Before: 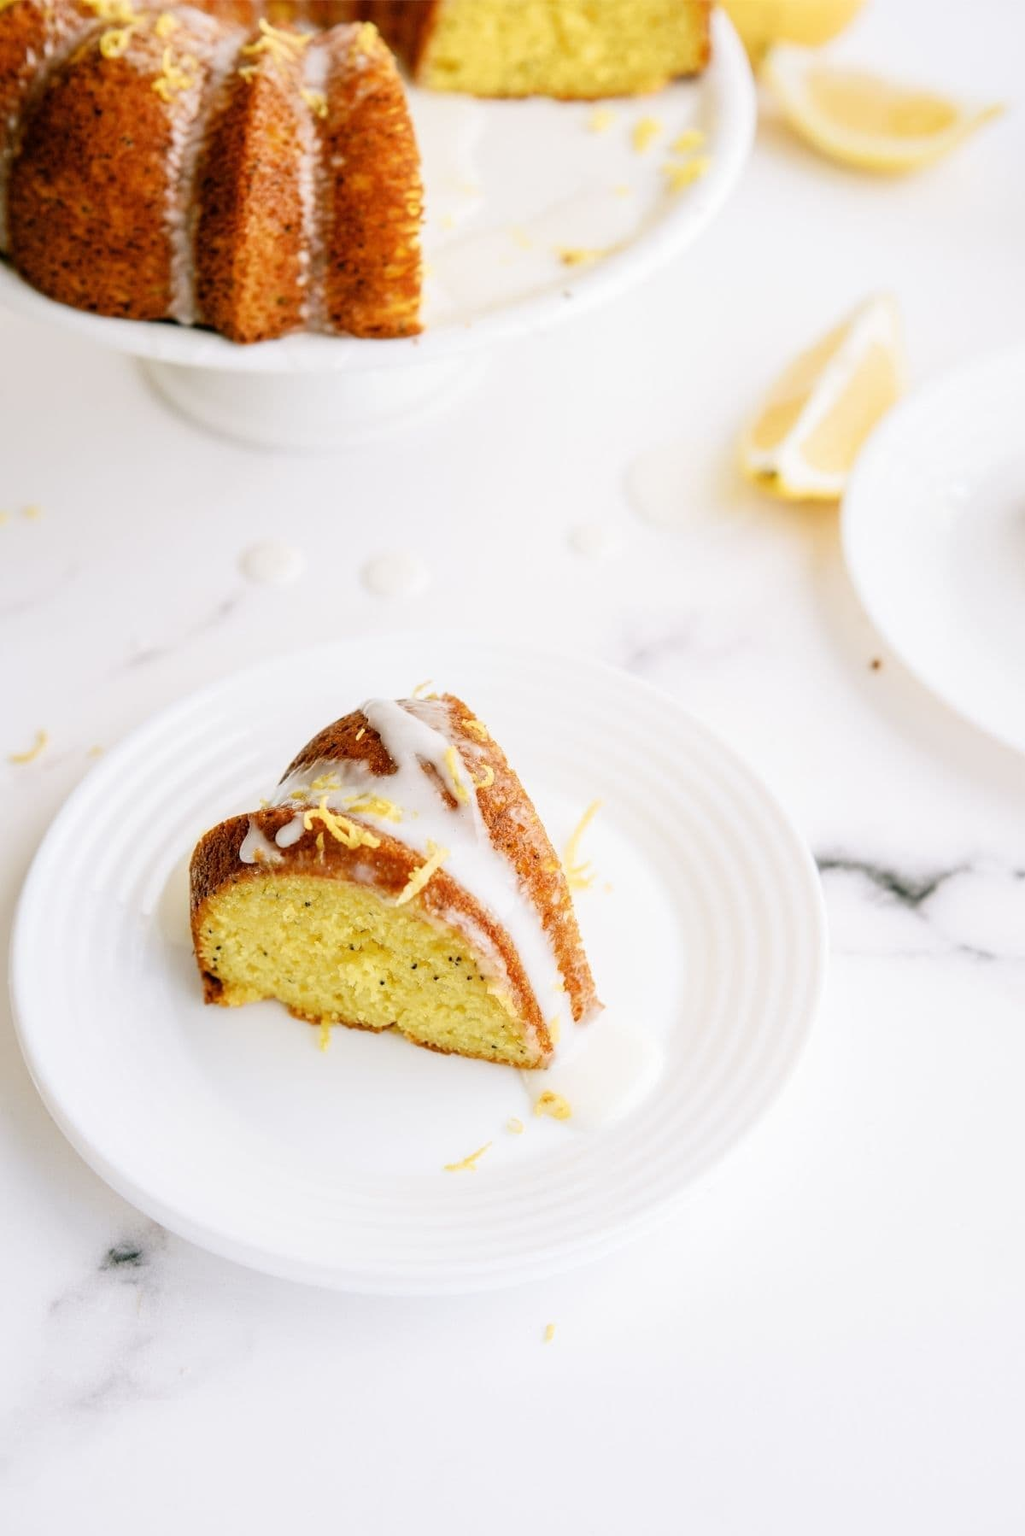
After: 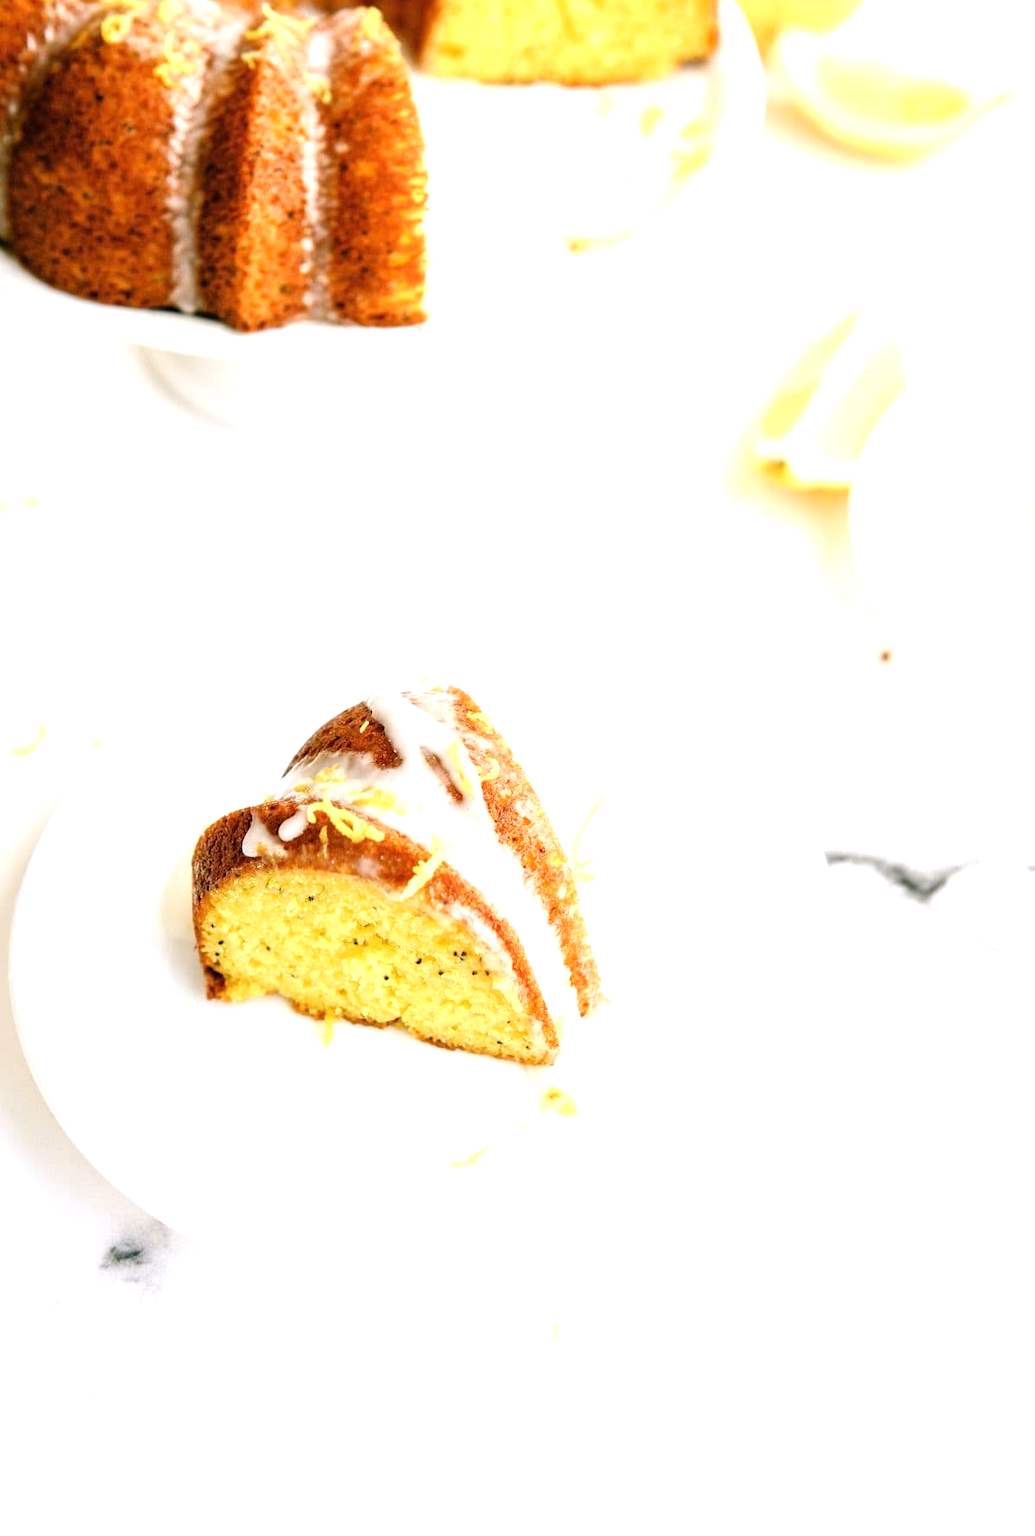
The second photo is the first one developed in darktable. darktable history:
crop: top 1.049%, right 0.001%
exposure: exposure 0.722 EV, compensate highlight preservation false
white balance: emerald 1
